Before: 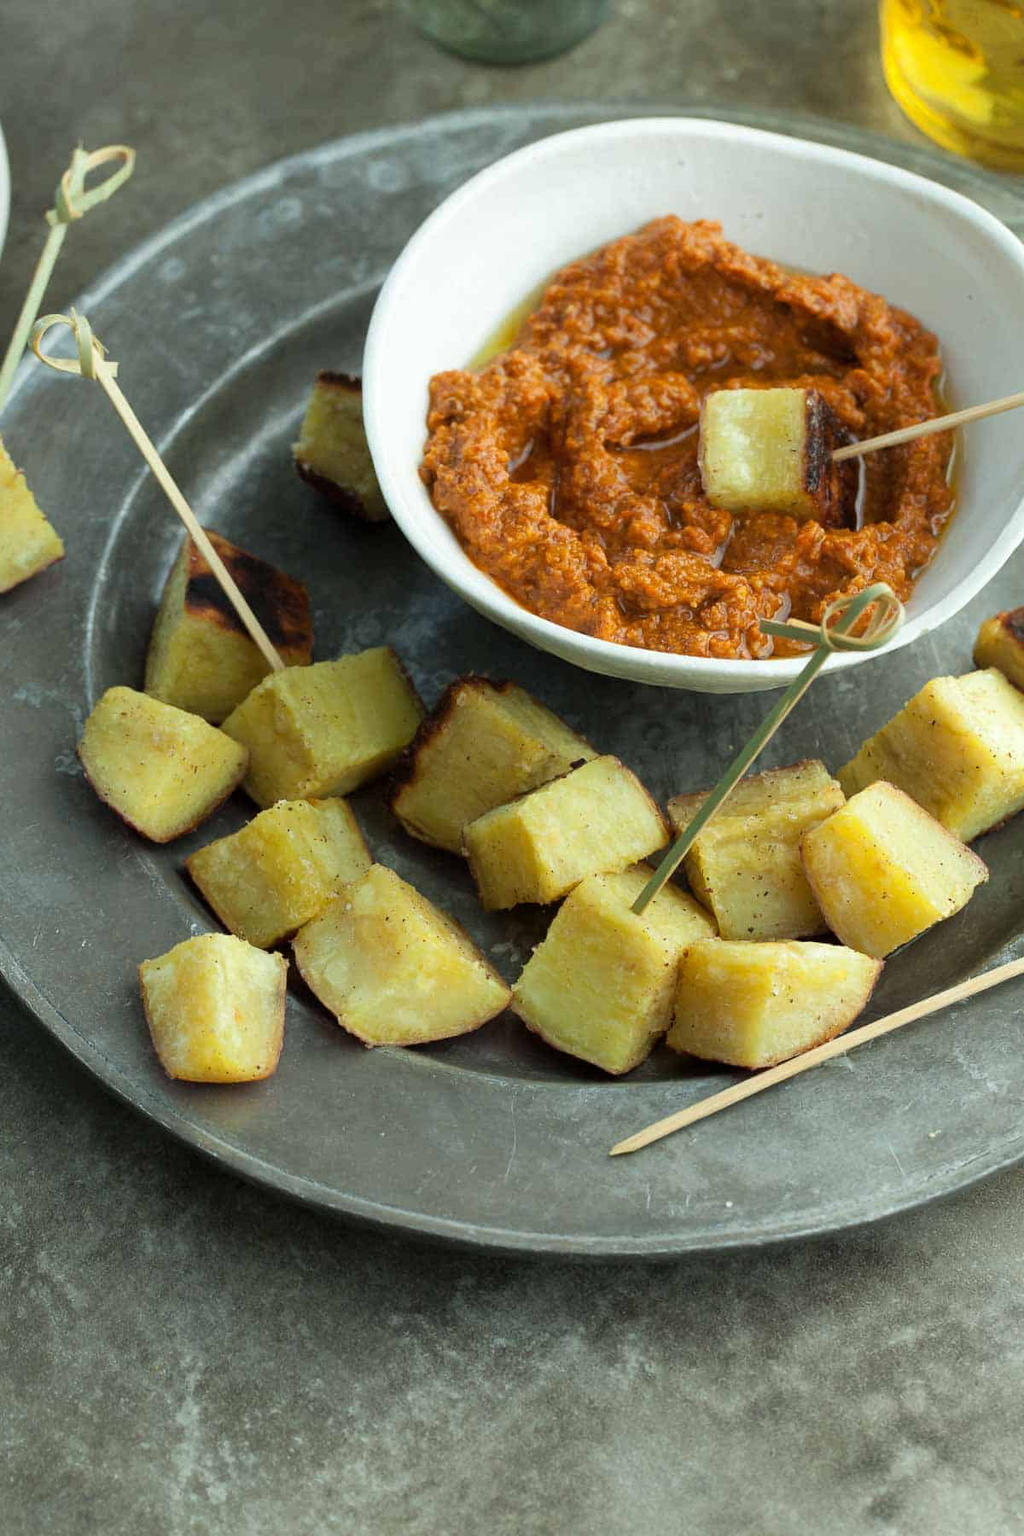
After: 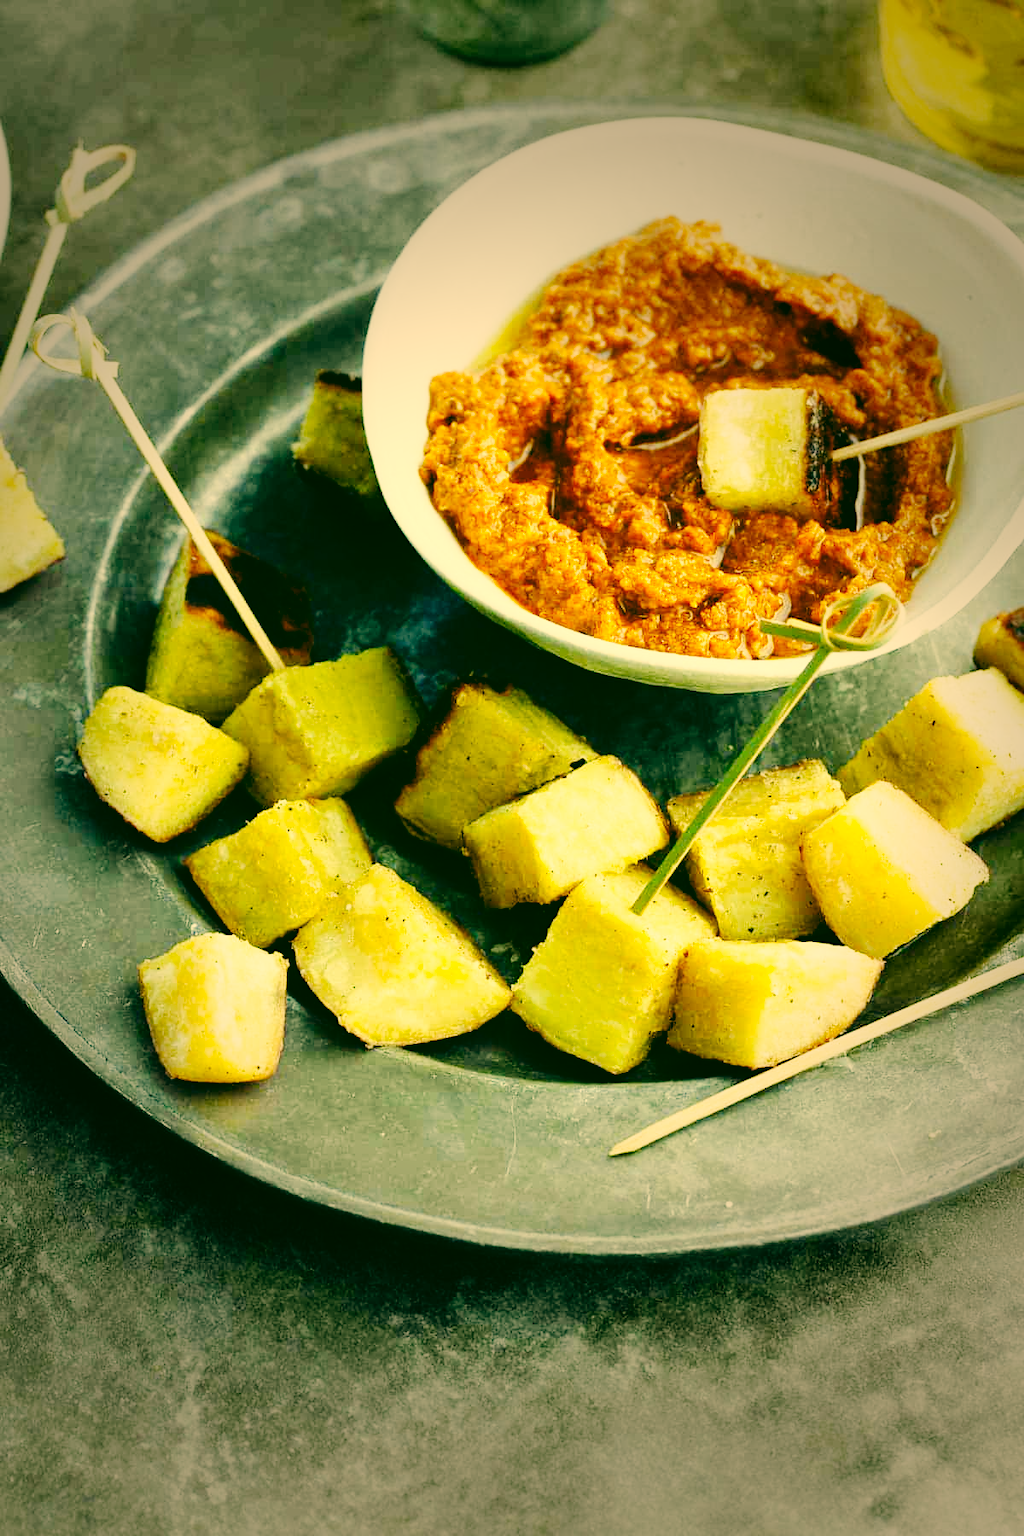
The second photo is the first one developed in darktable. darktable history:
tone curve: curves: ch0 [(0, 0.023) (0.087, 0.065) (0.184, 0.168) (0.45, 0.54) (0.57, 0.683) (0.722, 0.825) (0.877, 0.948) (1, 1)]; ch1 [(0, 0) (0.388, 0.369) (0.44, 0.44) (0.489, 0.481) (0.534, 0.551) (0.657, 0.659) (1, 1)]; ch2 [(0, 0) (0.353, 0.317) (0.408, 0.427) (0.472, 0.46) (0.5, 0.496) (0.537, 0.539) (0.576, 0.592) (0.625, 0.631) (1, 1)], preserve colors none
color correction: highlights a* 5.62, highlights b* 33.04, shadows a* -26.21, shadows b* 3.74
vignetting: fall-off start 32.97%, fall-off radius 64.4%, brightness -0.588, saturation -0.114, width/height ratio 0.963, dithering 16-bit output
base curve: curves: ch0 [(0, 0) (0.036, 0.025) (0.121, 0.166) (0.206, 0.329) (0.605, 0.79) (1, 1)], preserve colors none
